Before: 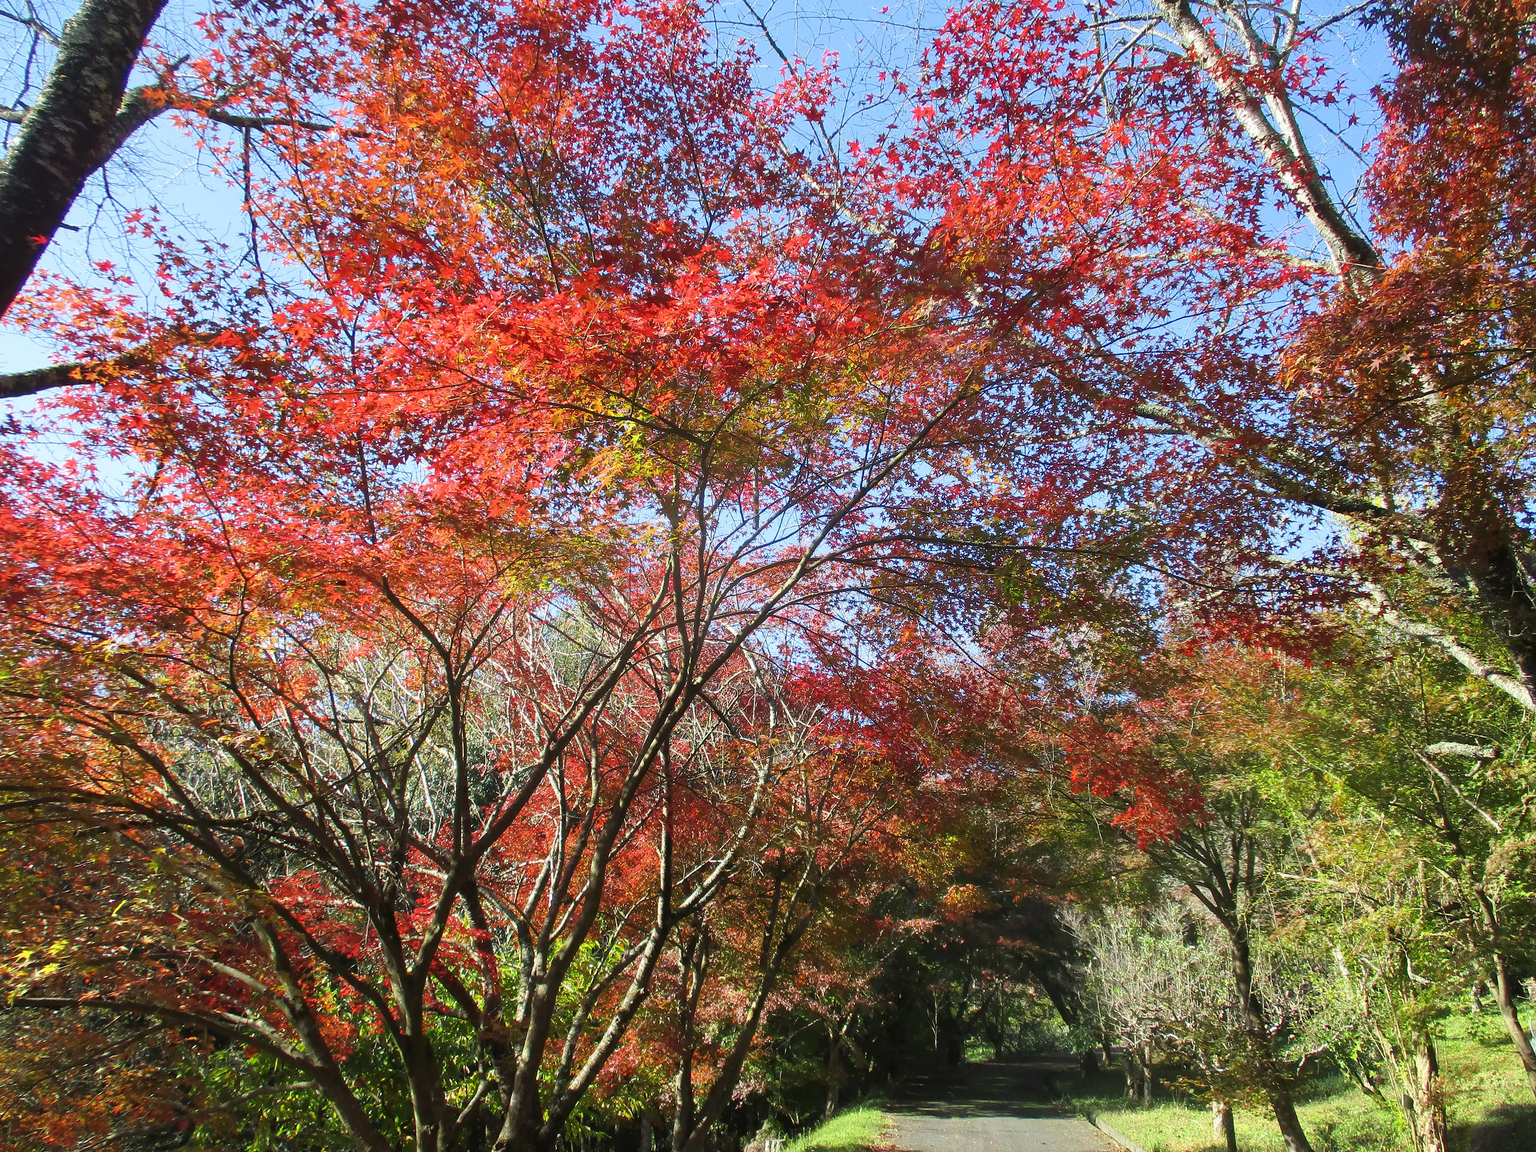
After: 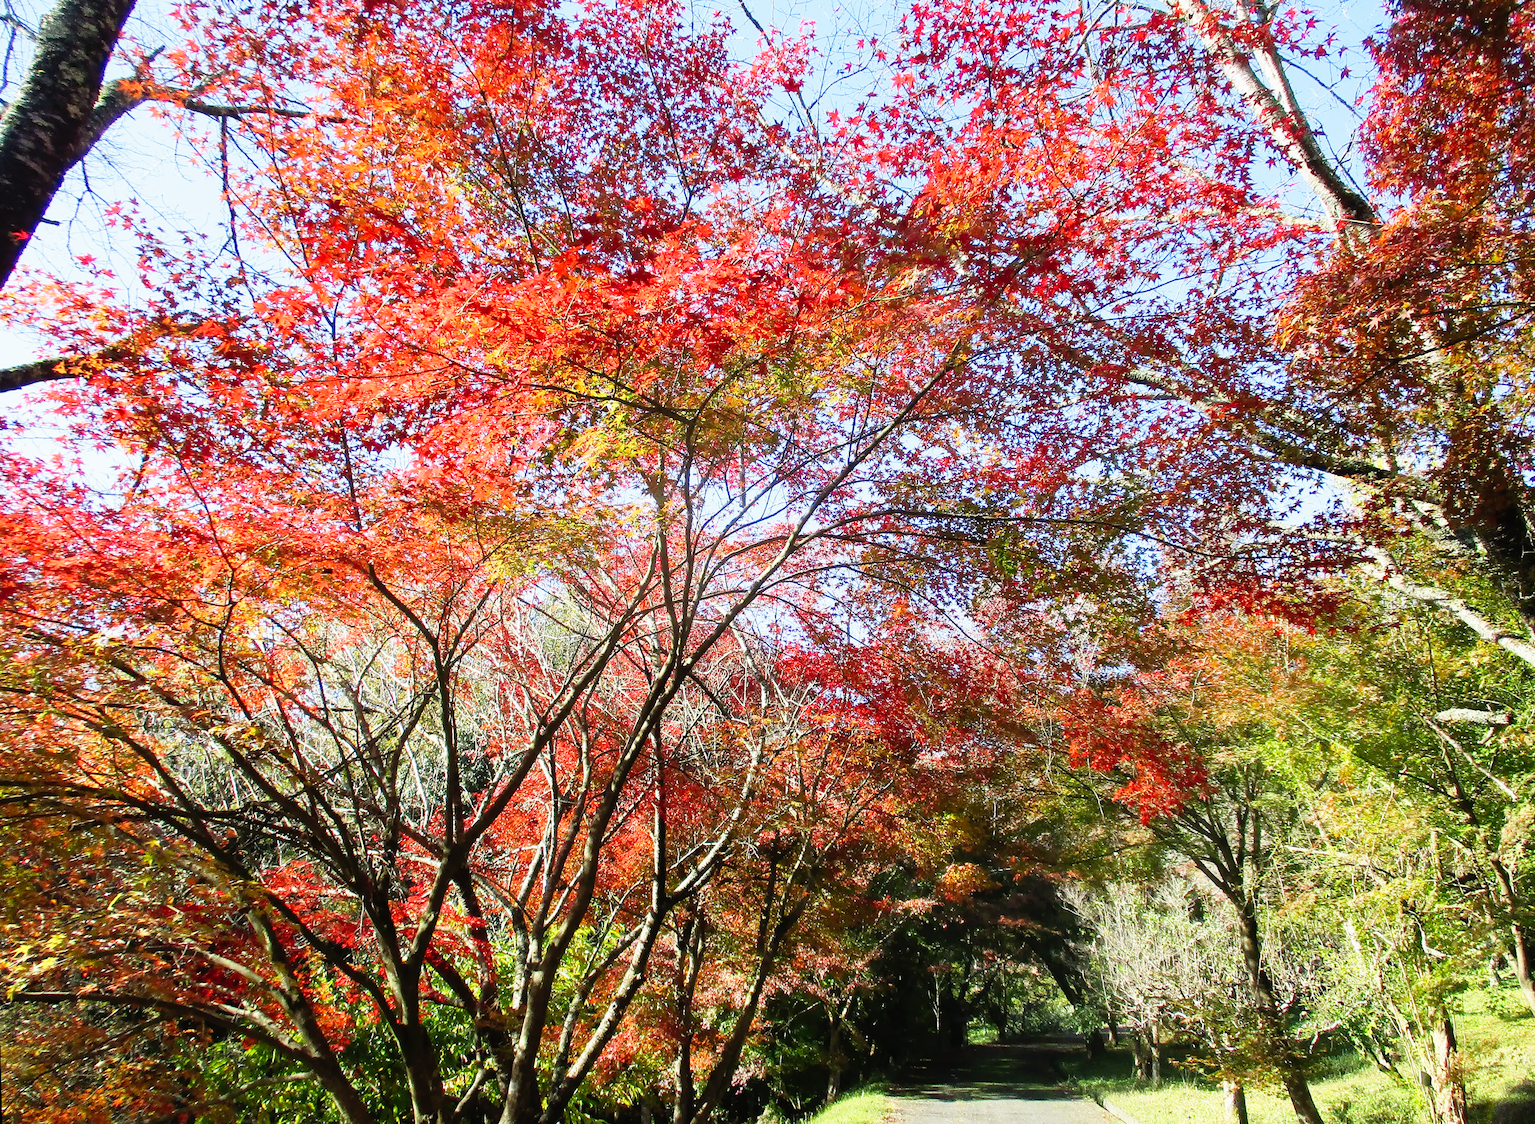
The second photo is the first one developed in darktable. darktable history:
exposure: exposure -0.462 EV, compensate highlight preservation false
base curve: curves: ch0 [(0, 0) (0.012, 0.01) (0.073, 0.168) (0.31, 0.711) (0.645, 0.957) (1, 1)], preserve colors none
rotate and perspective: rotation -1.32°, lens shift (horizontal) -0.031, crop left 0.015, crop right 0.985, crop top 0.047, crop bottom 0.982
